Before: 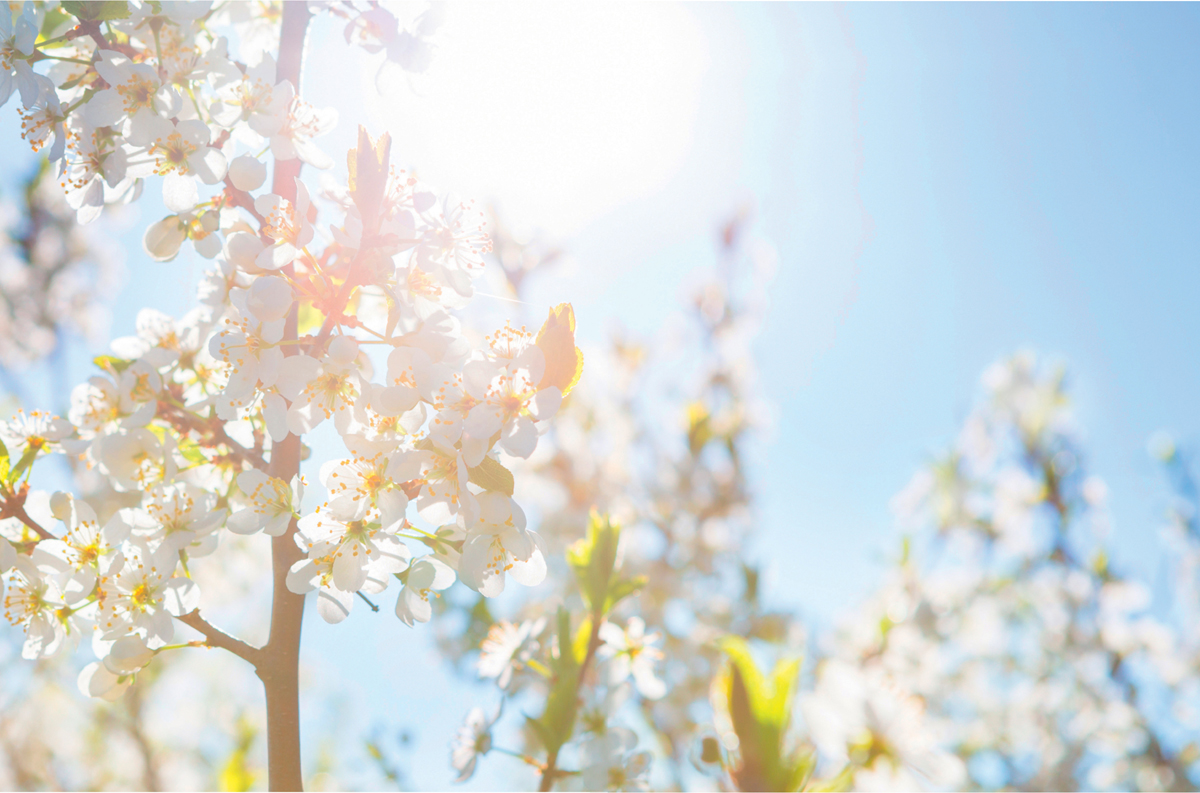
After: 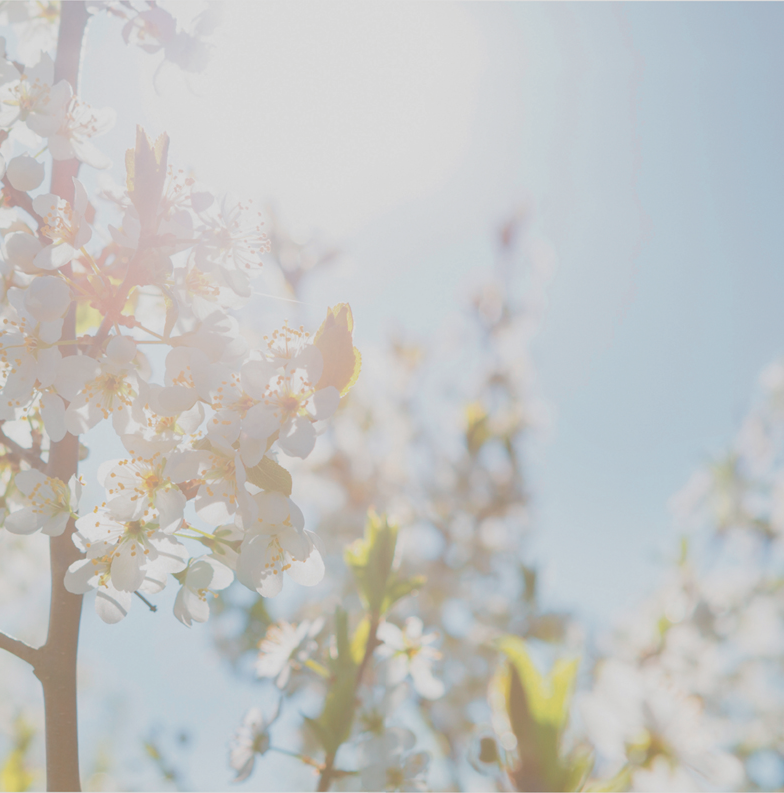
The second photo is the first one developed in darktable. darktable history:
crop and rotate: left 18.543%, right 16.058%
contrast brightness saturation: contrast -0.254, saturation -0.449
